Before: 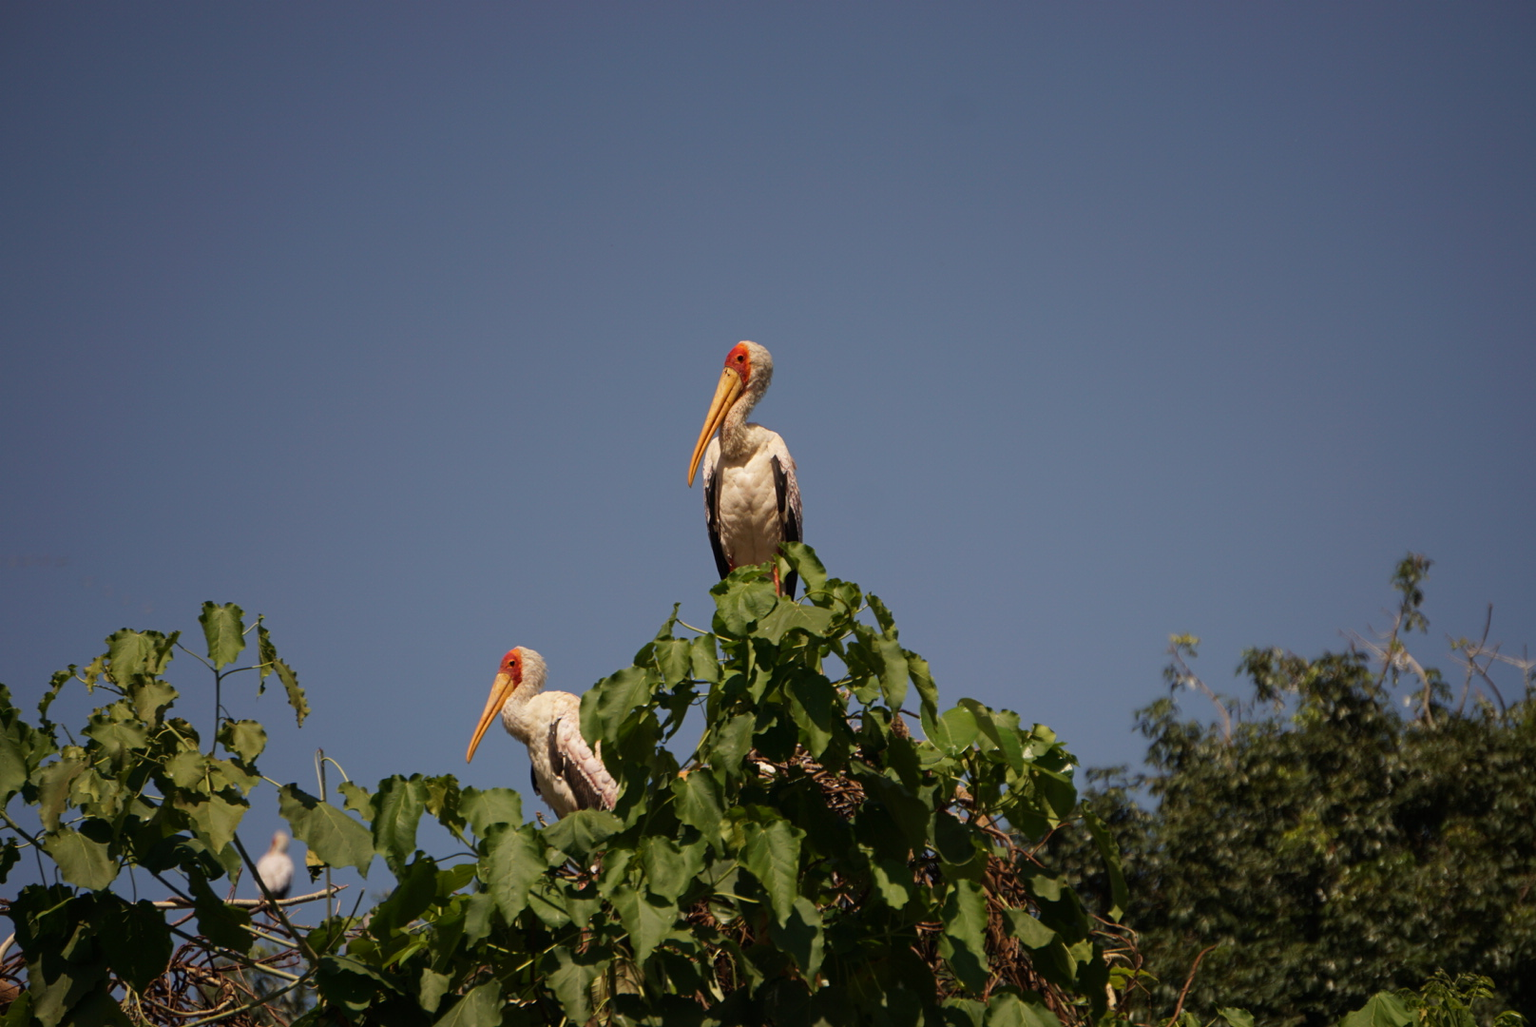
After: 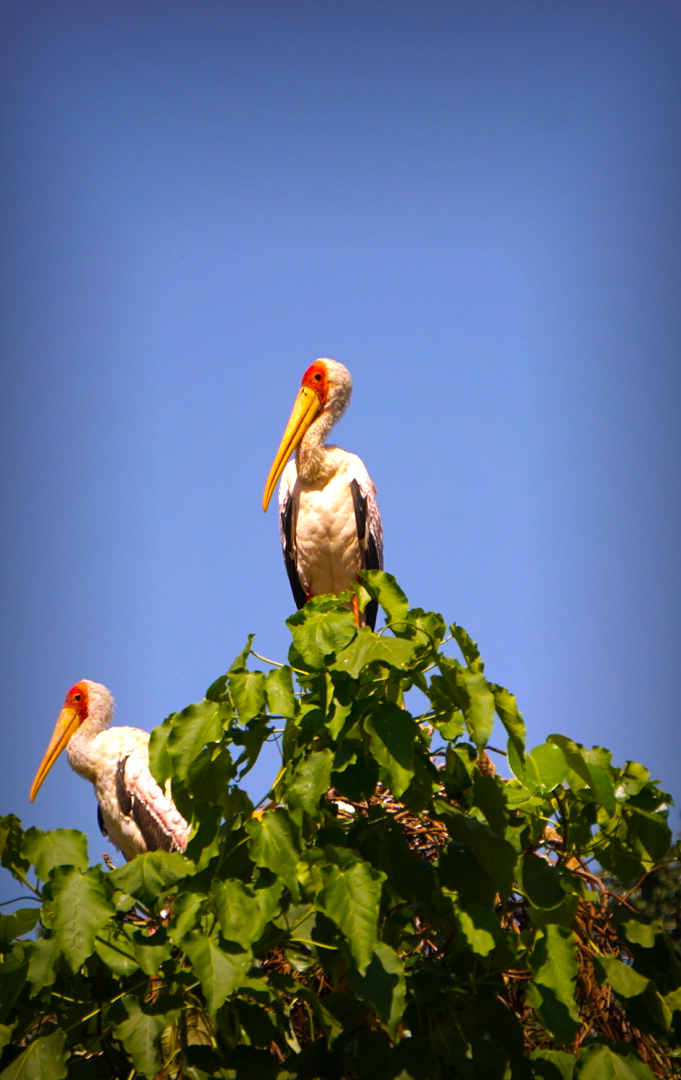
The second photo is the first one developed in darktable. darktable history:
color balance rgb: linear chroma grading › global chroma 15%, perceptual saturation grading › global saturation 30%
vignetting: fall-off start 53.2%, brightness -0.594, saturation 0, automatic ratio true, width/height ratio 1.313, shape 0.22, unbound false
exposure: exposure 0.935 EV, compensate highlight preservation false
white balance: red 1.004, blue 1.096
crop: left 28.583%, right 29.231%
